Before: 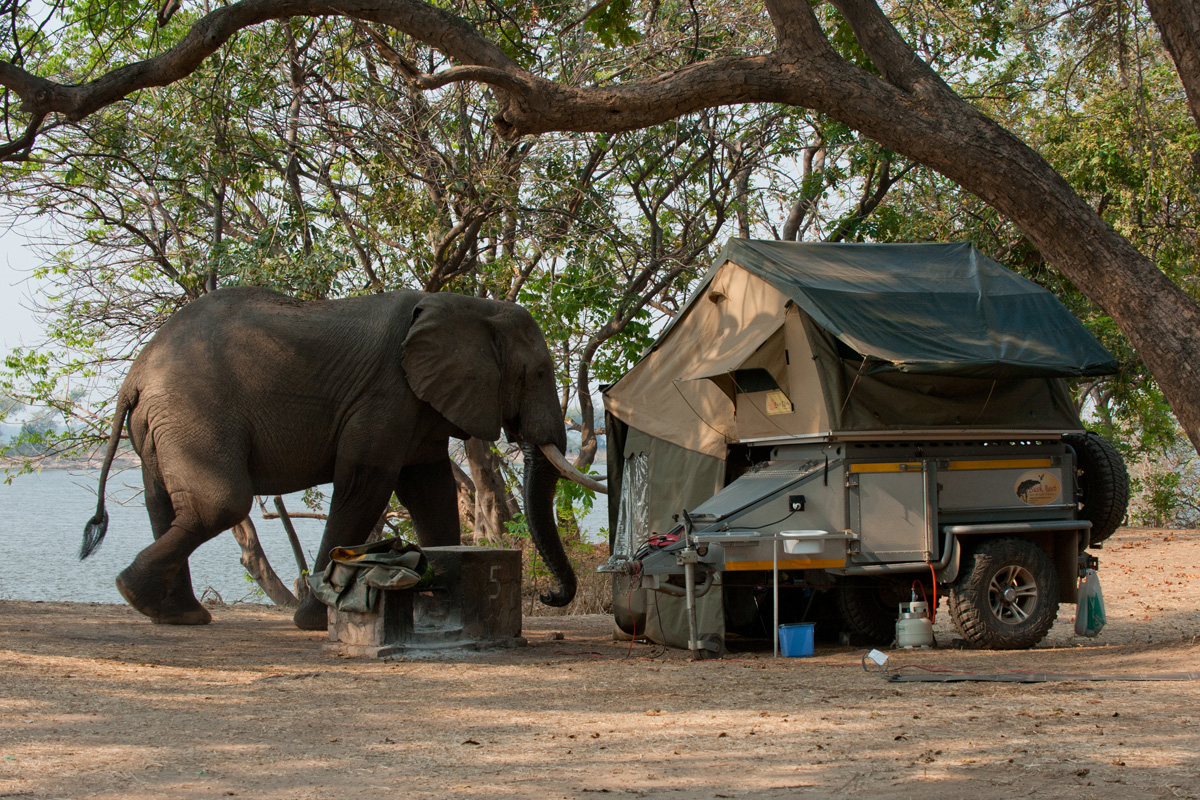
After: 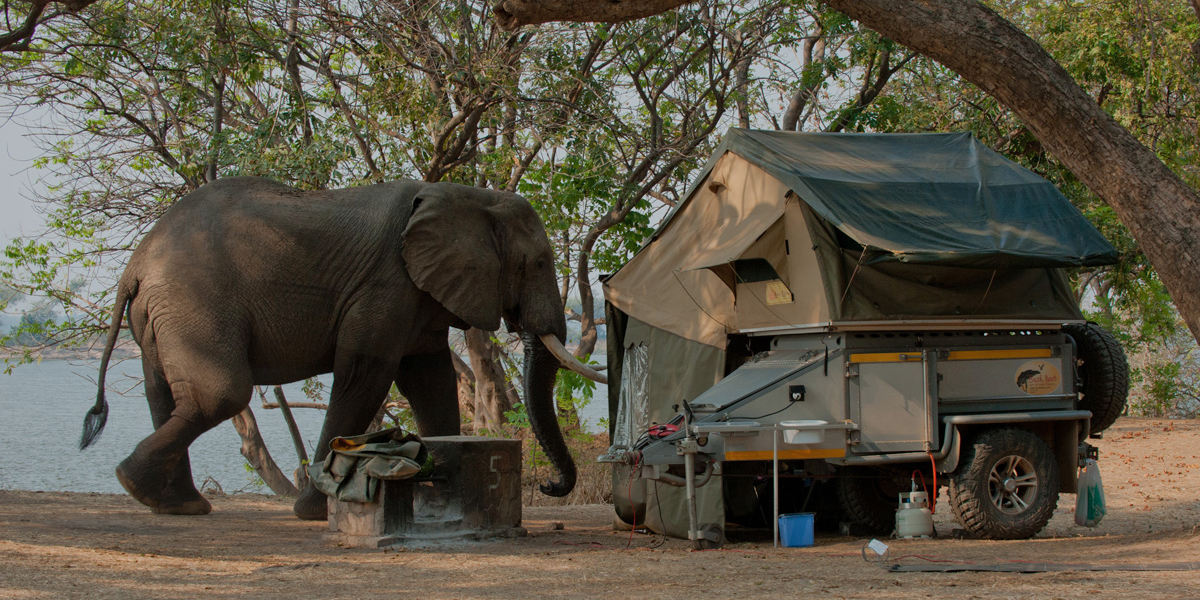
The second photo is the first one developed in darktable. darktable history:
exposure: exposure -0.462 EV, compensate highlight preservation false
shadows and highlights: on, module defaults
crop: top 13.819%, bottom 11.169%
